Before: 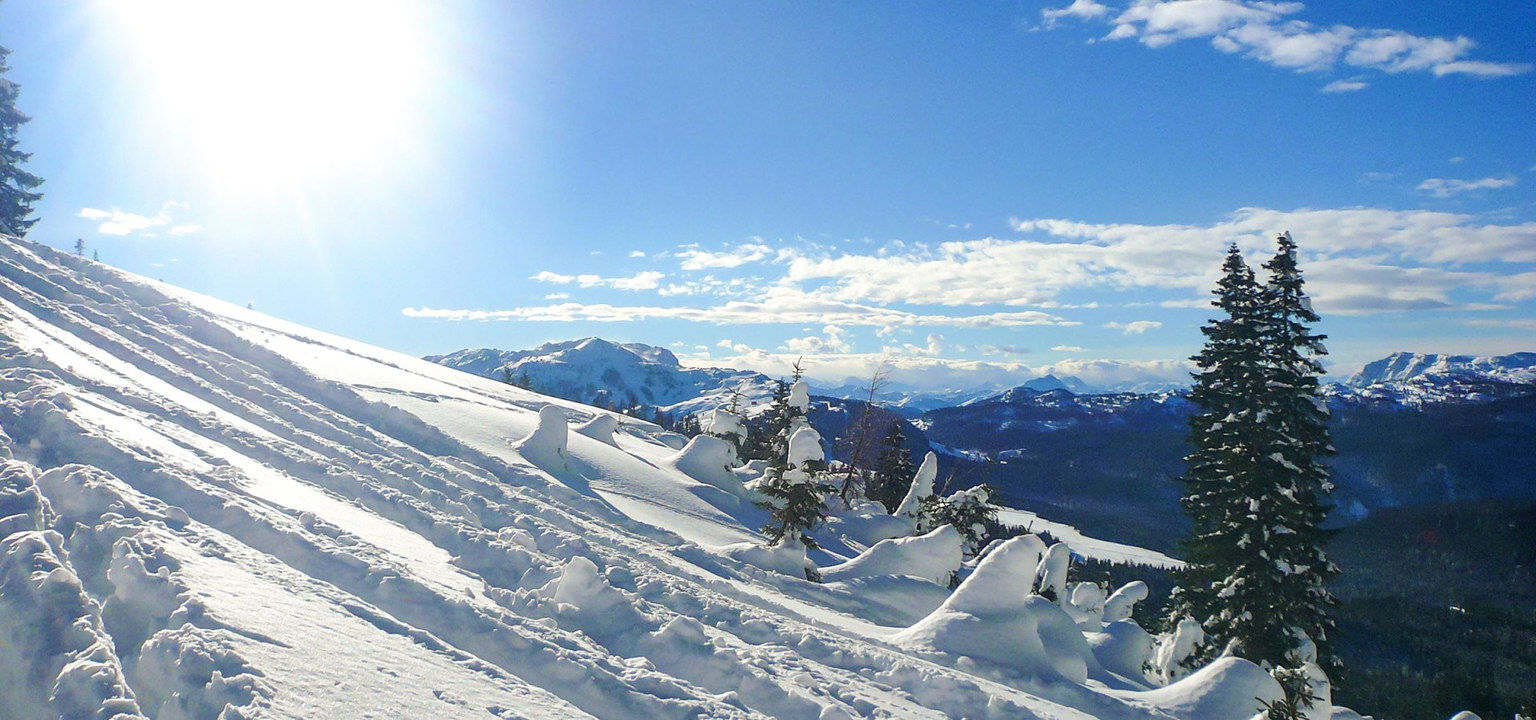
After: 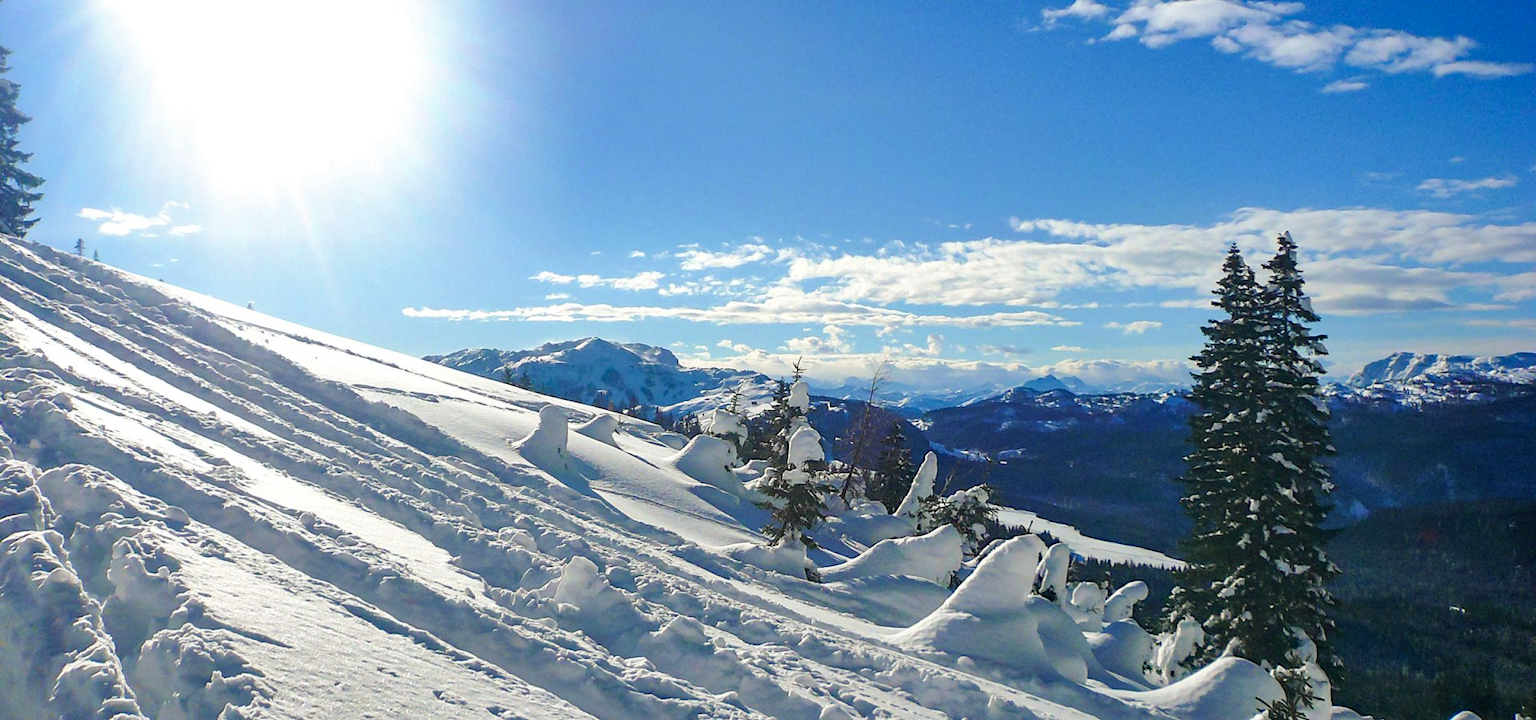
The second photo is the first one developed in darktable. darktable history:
haze removal: compatibility mode true, adaptive false
shadows and highlights: shadows 20.98, highlights -36.66, soften with gaussian
